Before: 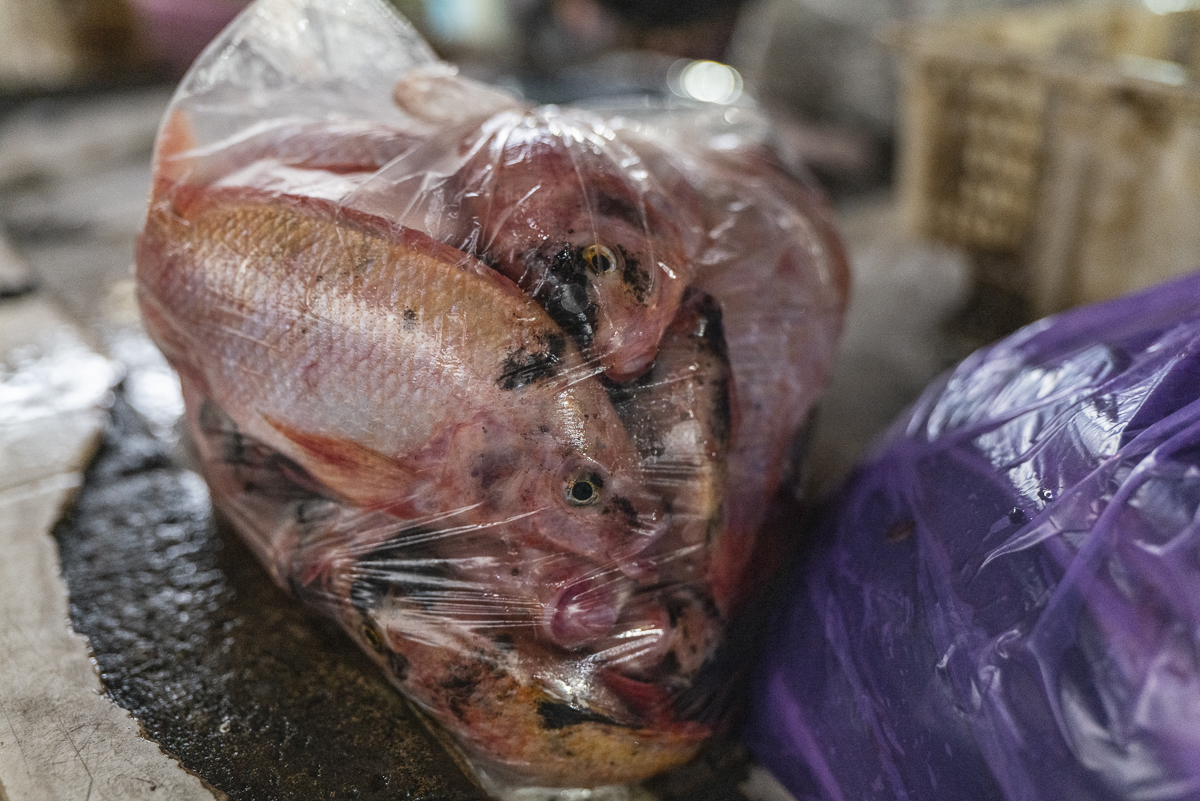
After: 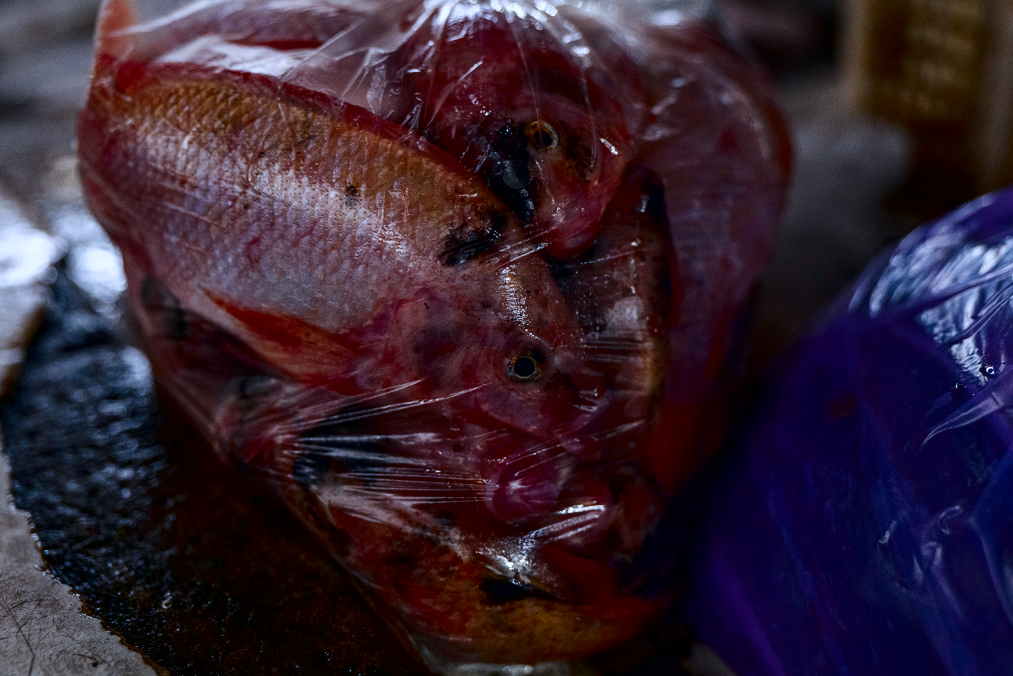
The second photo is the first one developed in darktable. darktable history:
white balance: red 0.967, blue 1.119, emerald 0.756
contrast brightness saturation: contrast 0.09, brightness -0.59, saturation 0.17
crop and rotate: left 4.842%, top 15.51%, right 10.668%
